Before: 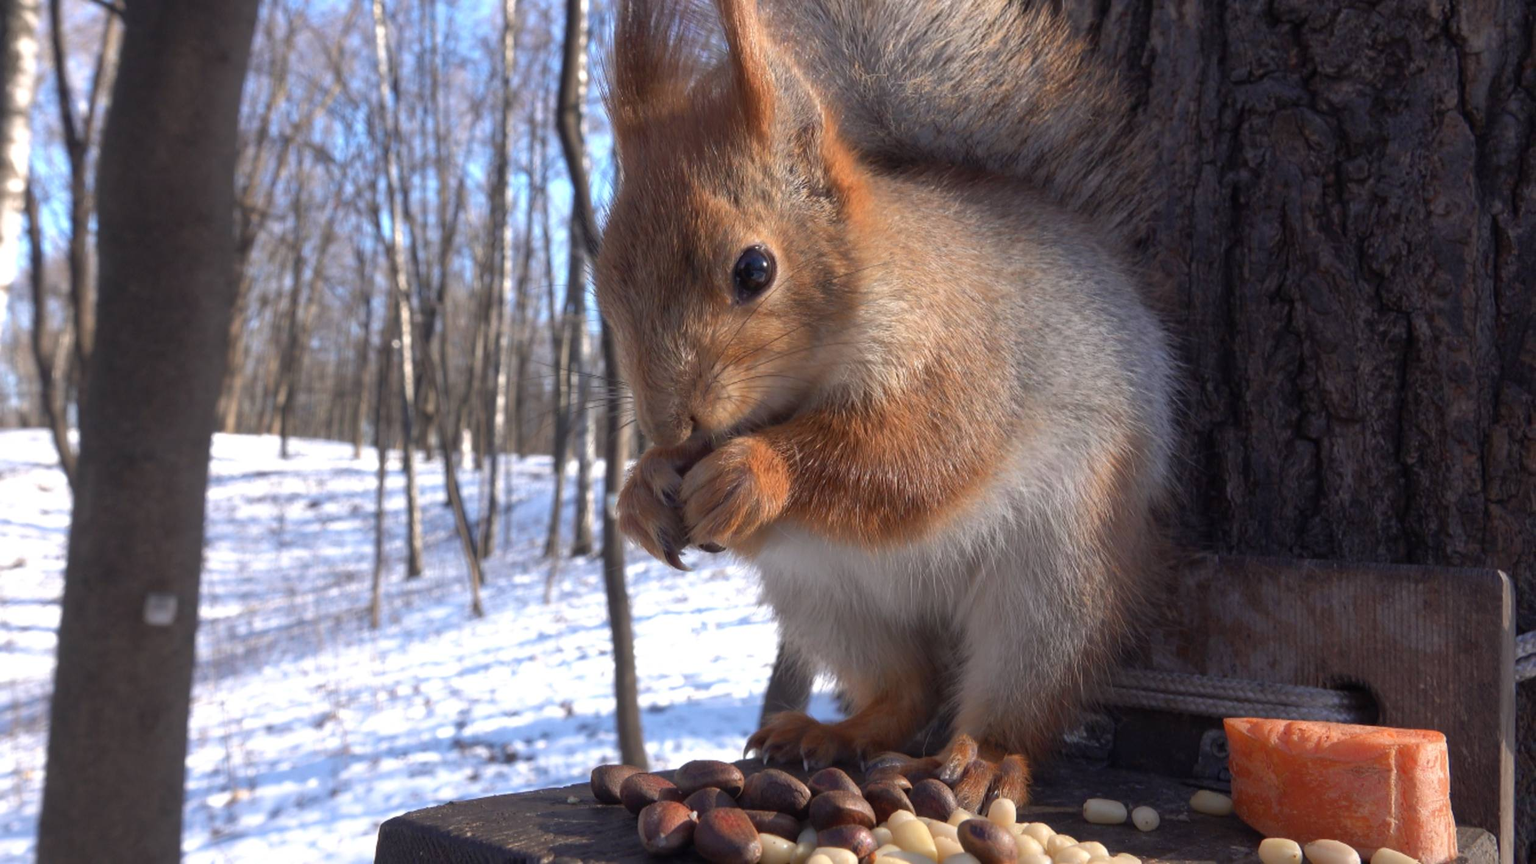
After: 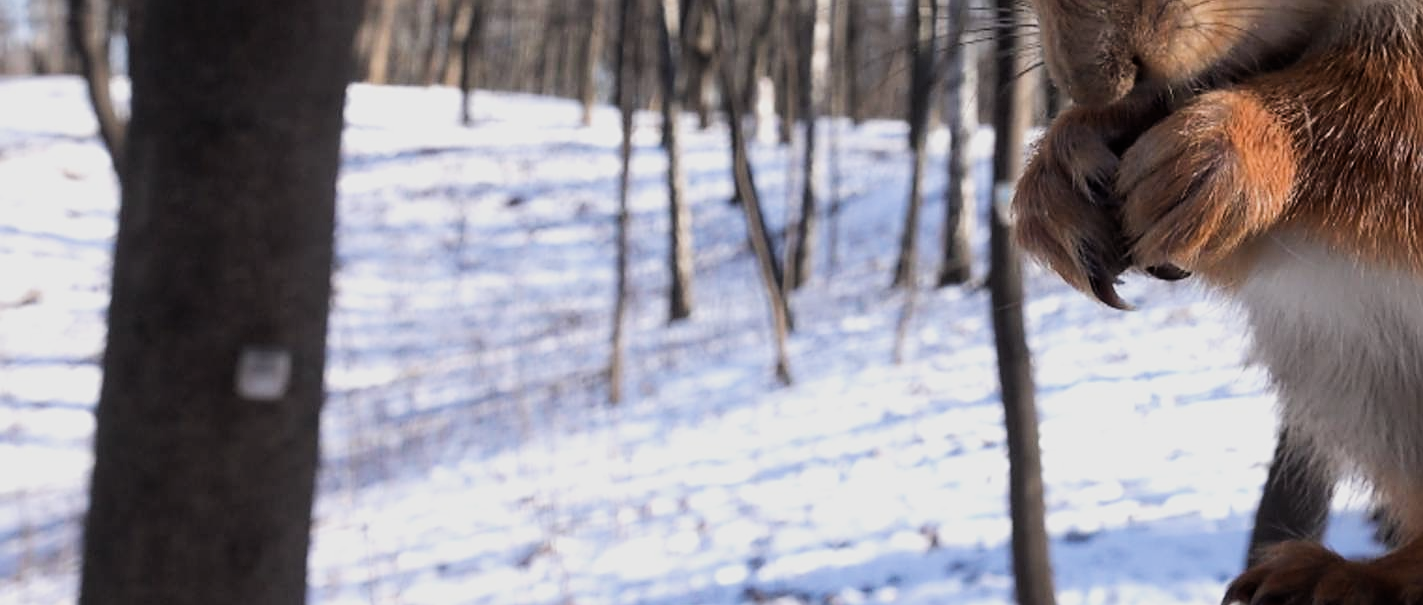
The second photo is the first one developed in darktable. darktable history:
filmic rgb: black relative exposure -5.11 EV, white relative exposure 3.97 EV, hardness 2.9, contrast 1.394, highlights saturation mix -29.09%, contrast in shadows safe
crop: top 44.226%, right 43.499%, bottom 13.036%
sharpen: on, module defaults
